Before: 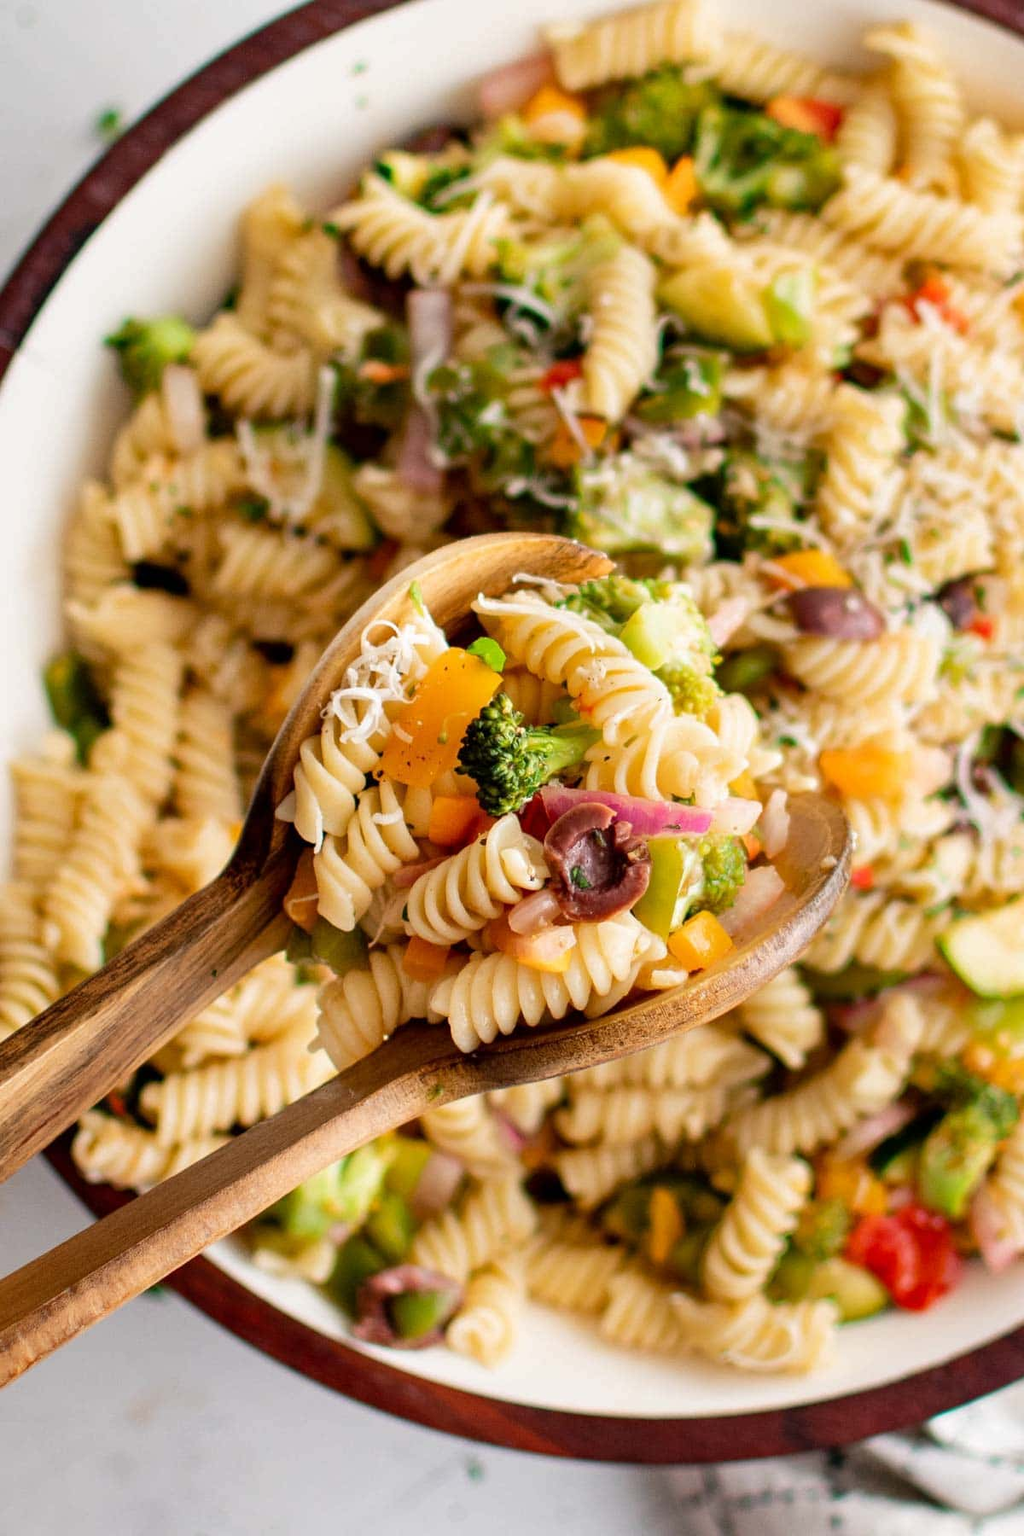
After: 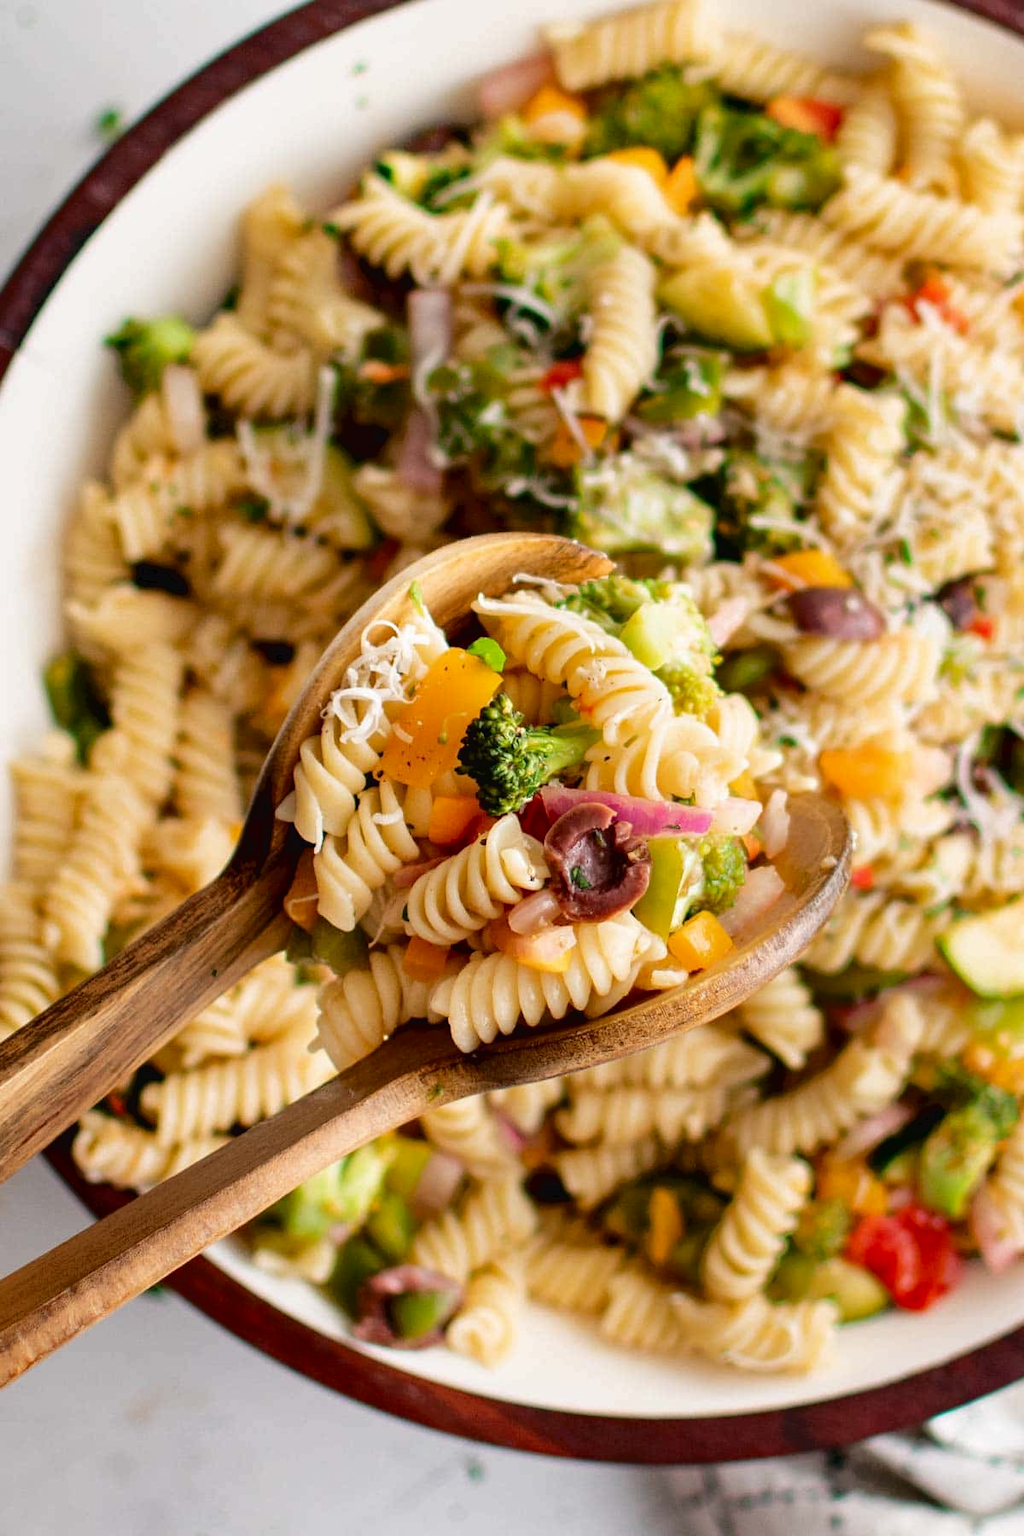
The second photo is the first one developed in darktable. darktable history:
tone curve: curves: ch0 [(0, 0) (0.003, 0.026) (0.011, 0.024) (0.025, 0.022) (0.044, 0.031) (0.069, 0.067) (0.1, 0.094) (0.136, 0.102) (0.177, 0.14) (0.224, 0.189) (0.277, 0.238) (0.335, 0.325) (0.399, 0.379) (0.468, 0.453) (0.543, 0.528) (0.623, 0.609) (0.709, 0.695) (0.801, 0.793) (0.898, 0.898) (1, 1)], color space Lab, independent channels, preserve colors none
